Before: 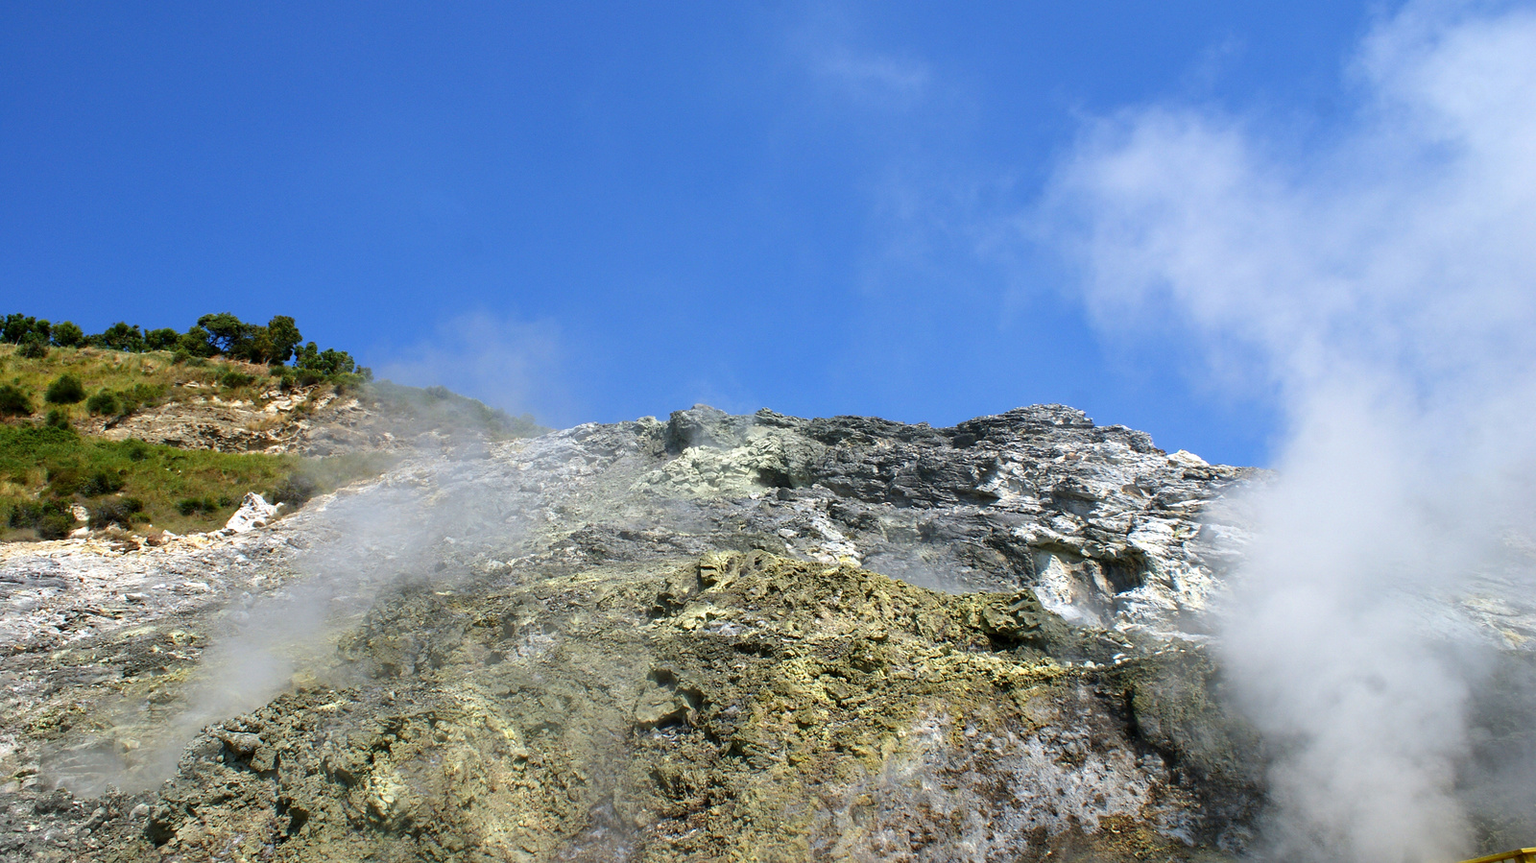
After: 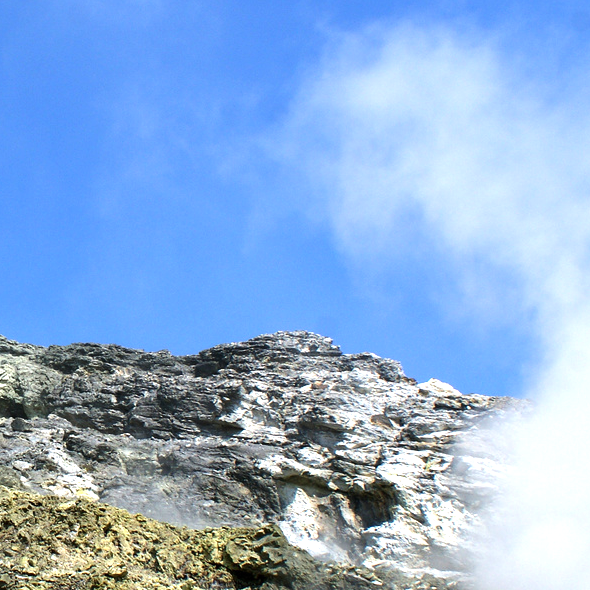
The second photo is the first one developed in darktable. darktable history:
crop and rotate: left 49.936%, top 10.094%, right 13.136%, bottom 24.256%
tone equalizer: -8 EV -0.417 EV, -7 EV -0.389 EV, -6 EV -0.333 EV, -5 EV -0.222 EV, -3 EV 0.222 EV, -2 EV 0.333 EV, -1 EV 0.389 EV, +0 EV 0.417 EV, edges refinement/feathering 500, mask exposure compensation -1.57 EV, preserve details no
white balance: emerald 1
exposure: exposure 0.127 EV, compensate highlight preservation false
